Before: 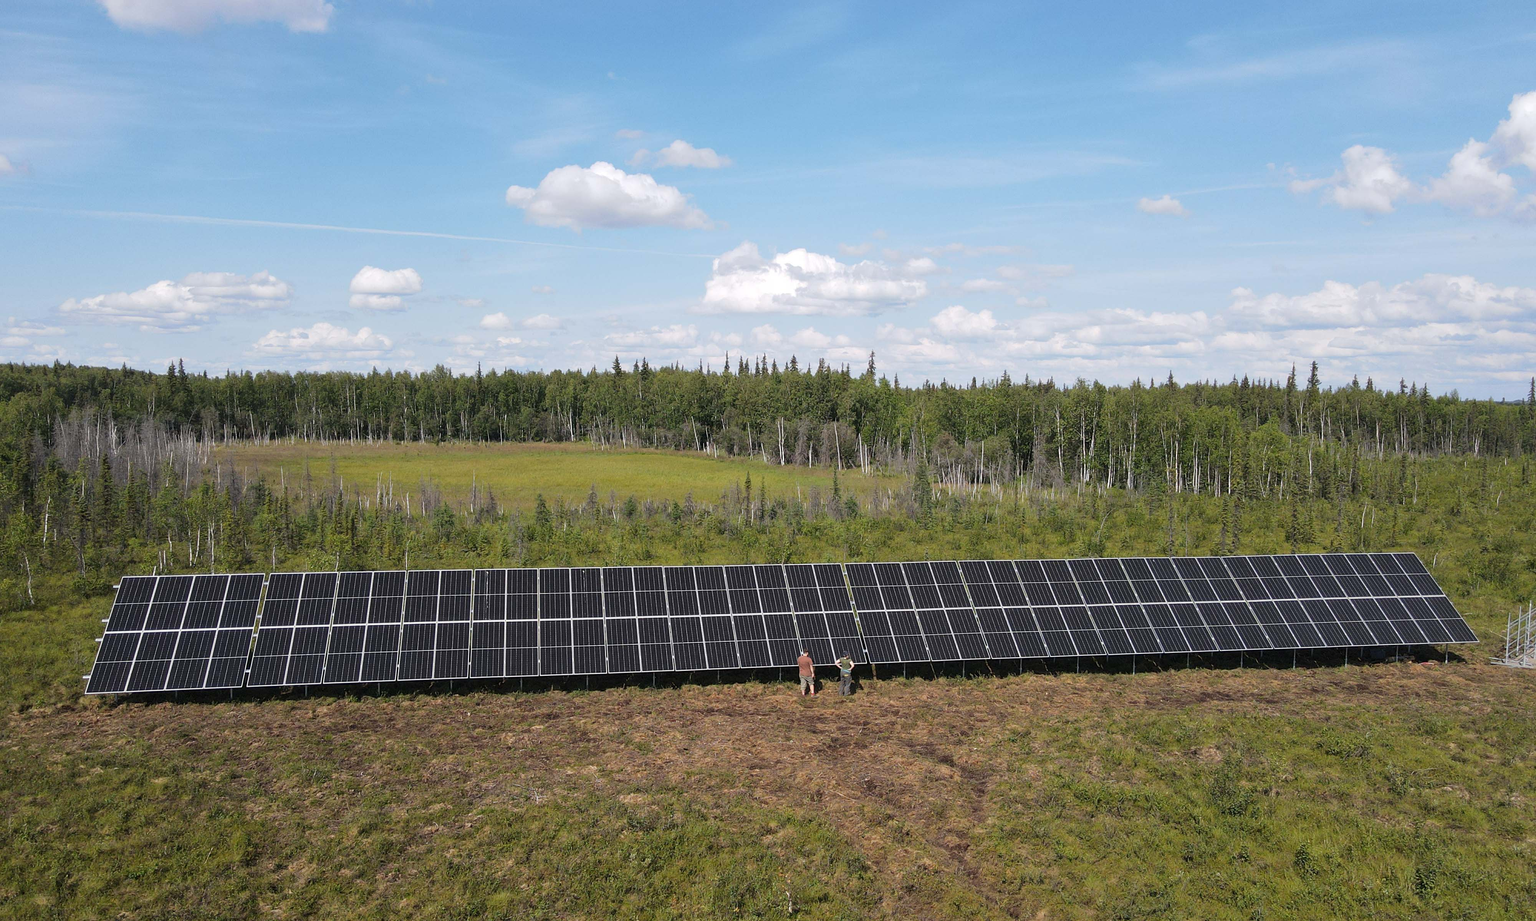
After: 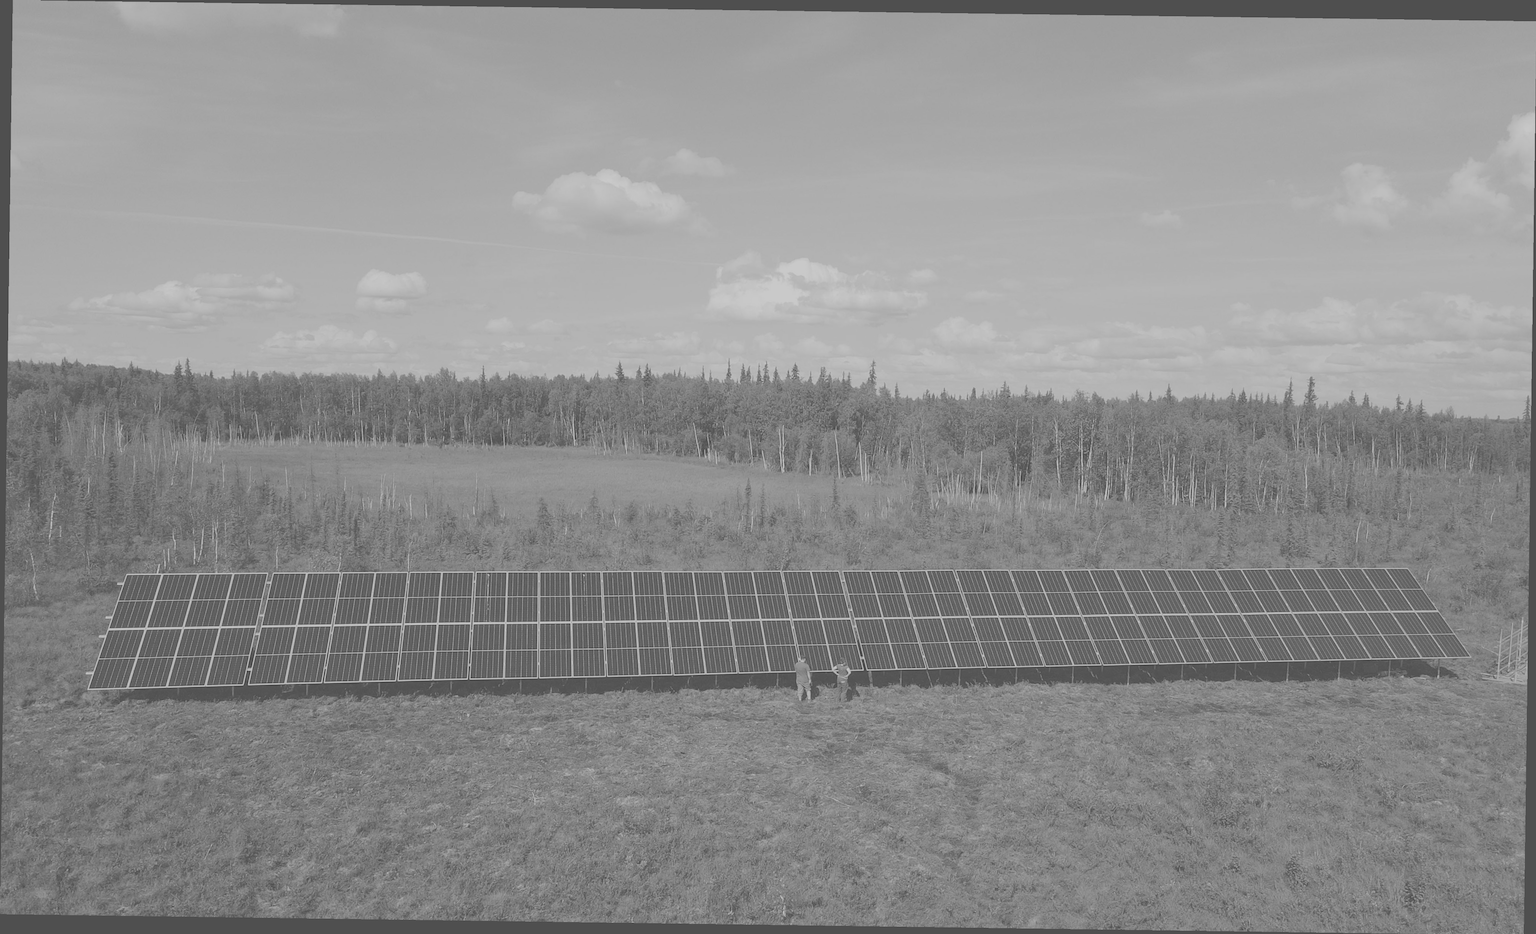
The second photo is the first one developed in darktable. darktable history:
monochrome: a 16.06, b 15.48, size 1
colorize: hue 147.6°, saturation 65%, lightness 21.64%
rotate and perspective: rotation 0.8°, automatic cropping off
